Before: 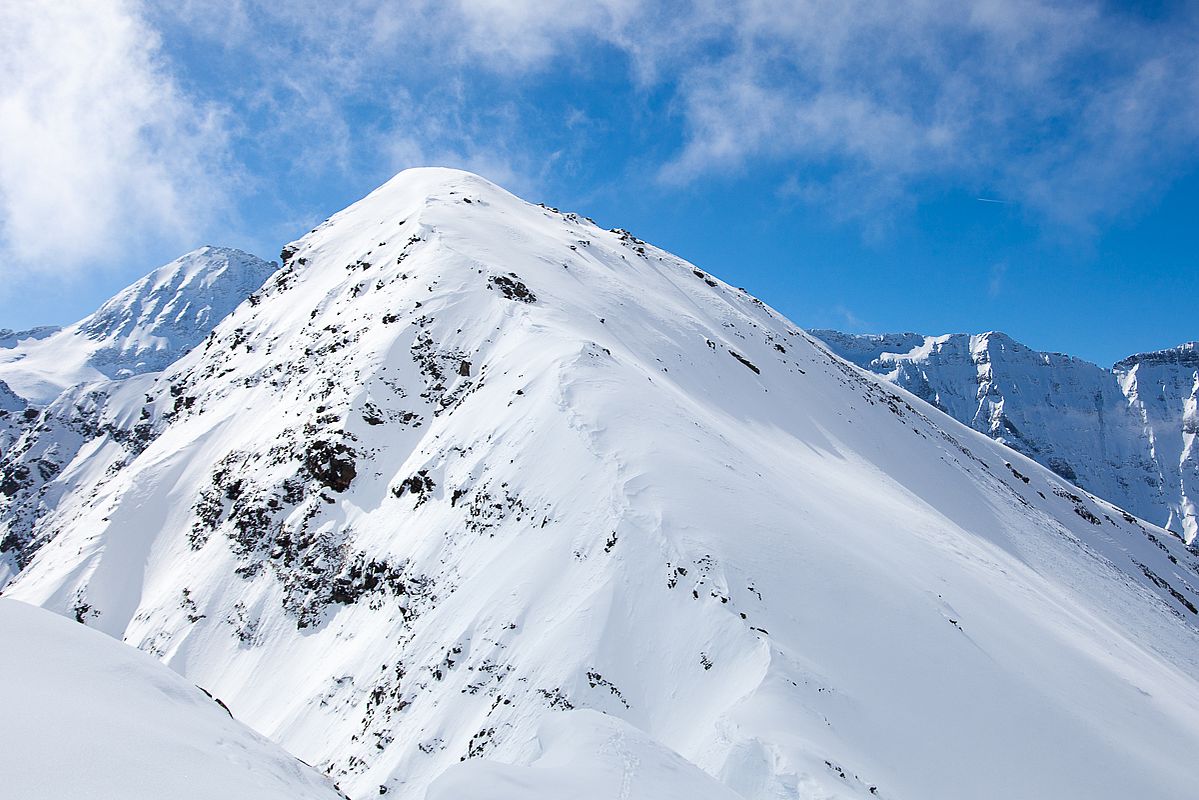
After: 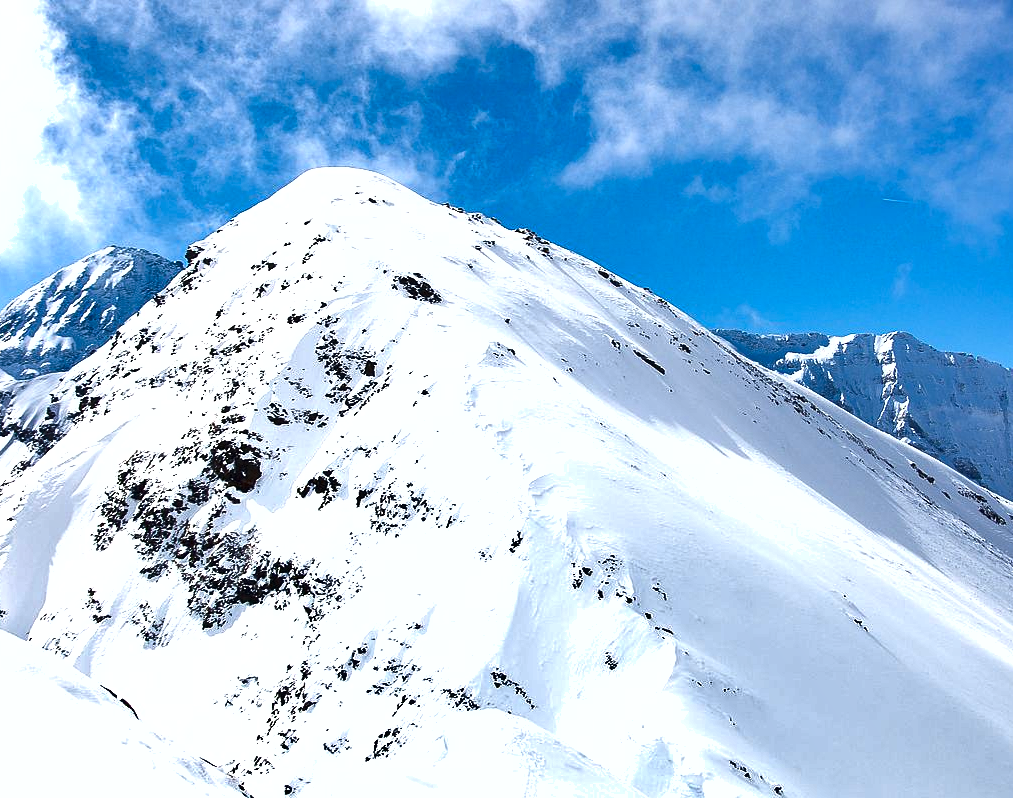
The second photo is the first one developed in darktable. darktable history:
shadows and highlights: shadows 58.25, highlights -60.25, soften with gaussian
exposure: black level correction 0, exposure 0.691 EV, compensate highlight preservation false
crop: left 7.945%, right 7.529%
